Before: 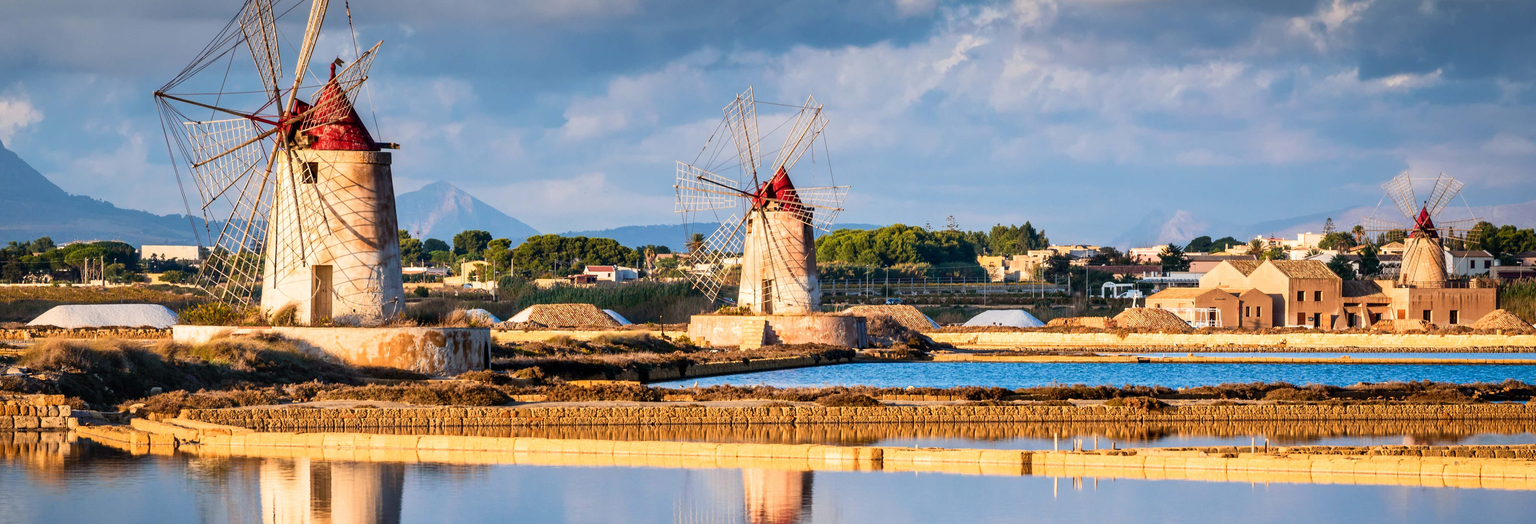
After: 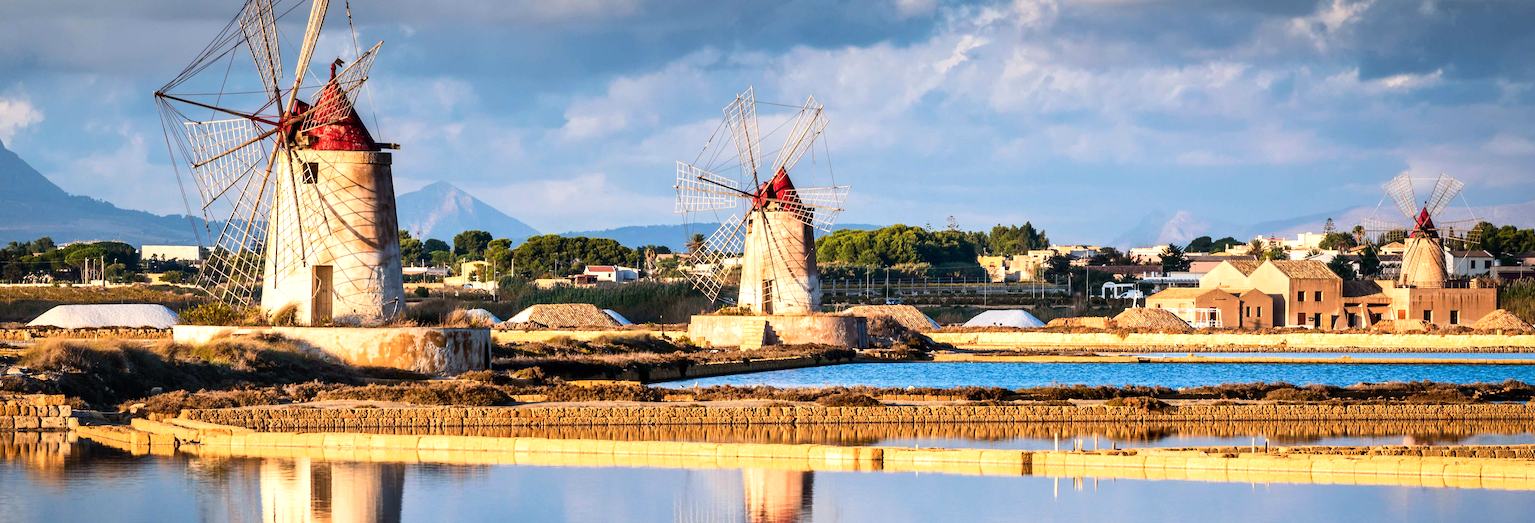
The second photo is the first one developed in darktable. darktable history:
tone equalizer: -8 EV -0.378 EV, -7 EV -0.367 EV, -6 EV -0.293 EV, -5 EV -0.219 EV, -3 EV 0.211 EV, -2 EV 0.307 EV, -1 EV 0.366 EV, +0 EV 0.406 EV, edges refinement/feathering 500, mask exposure compensation -1.57 EV, preserve details no
